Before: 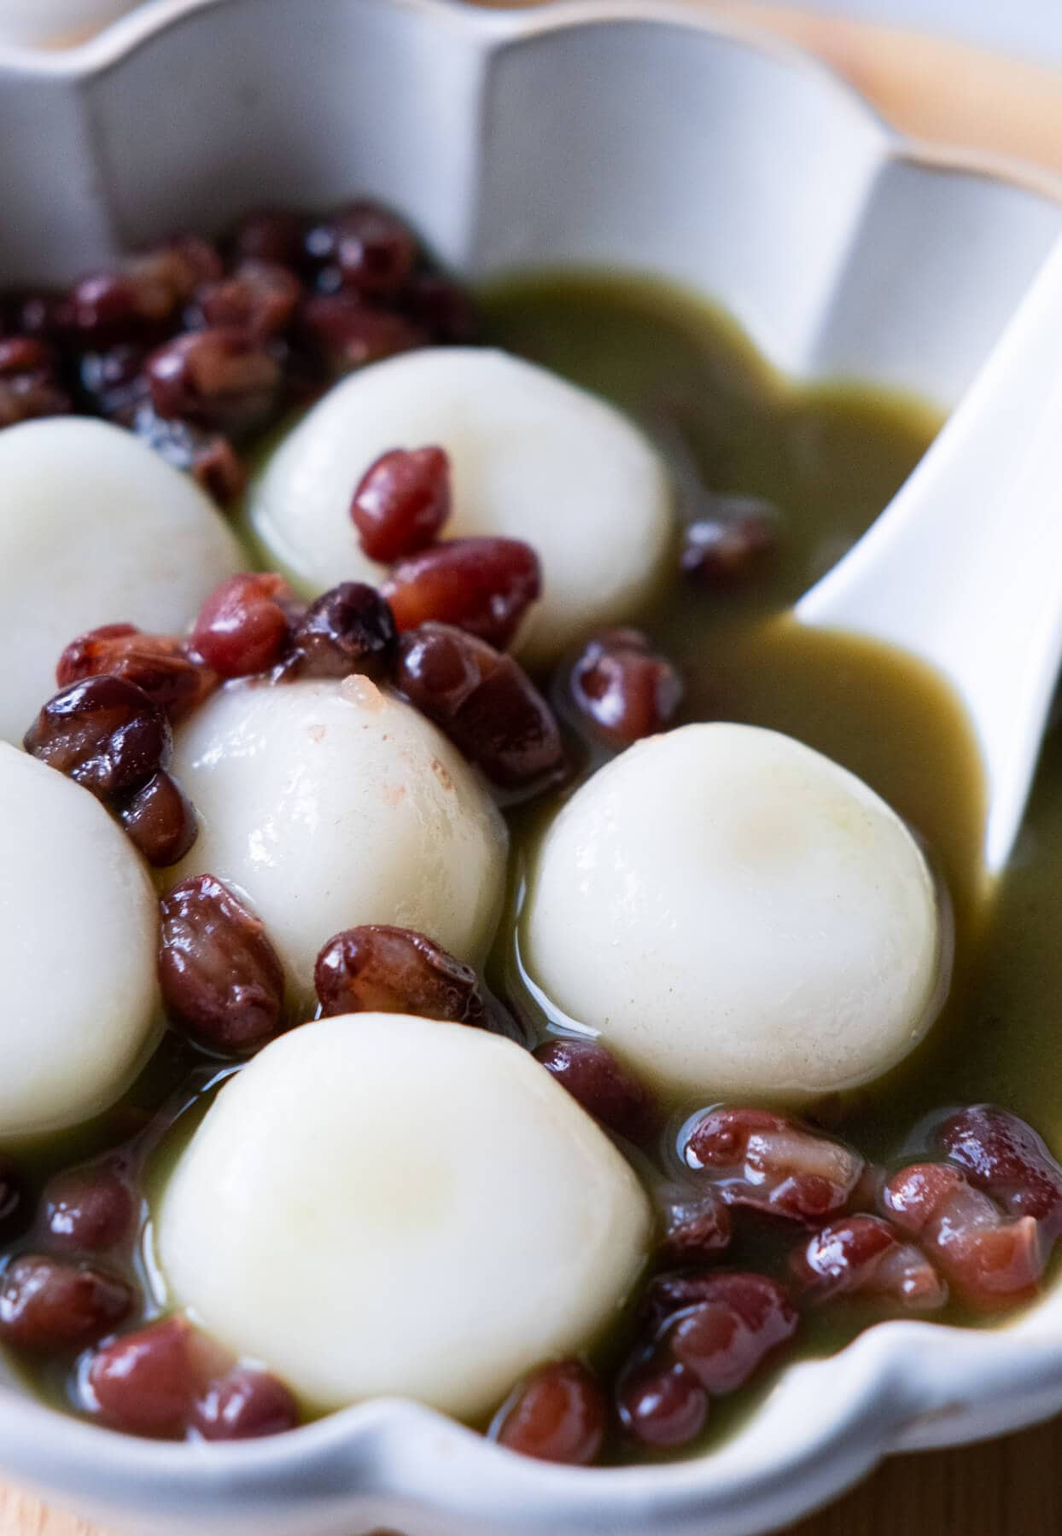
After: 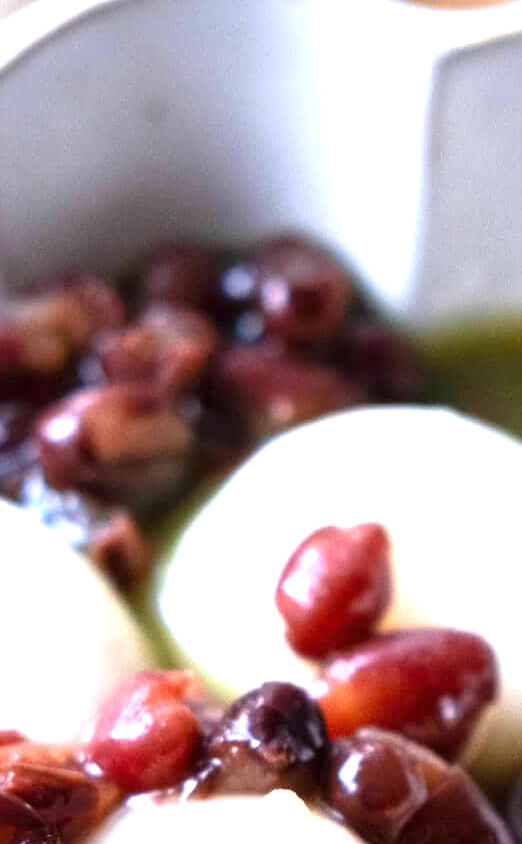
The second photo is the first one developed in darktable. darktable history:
crop and rotate: left 10.975%, top 0.089%, right 47.023%, bottom 52.995%
exposure: black level correction 0, exposure 1.482 EV, compensate highlight preservation false
